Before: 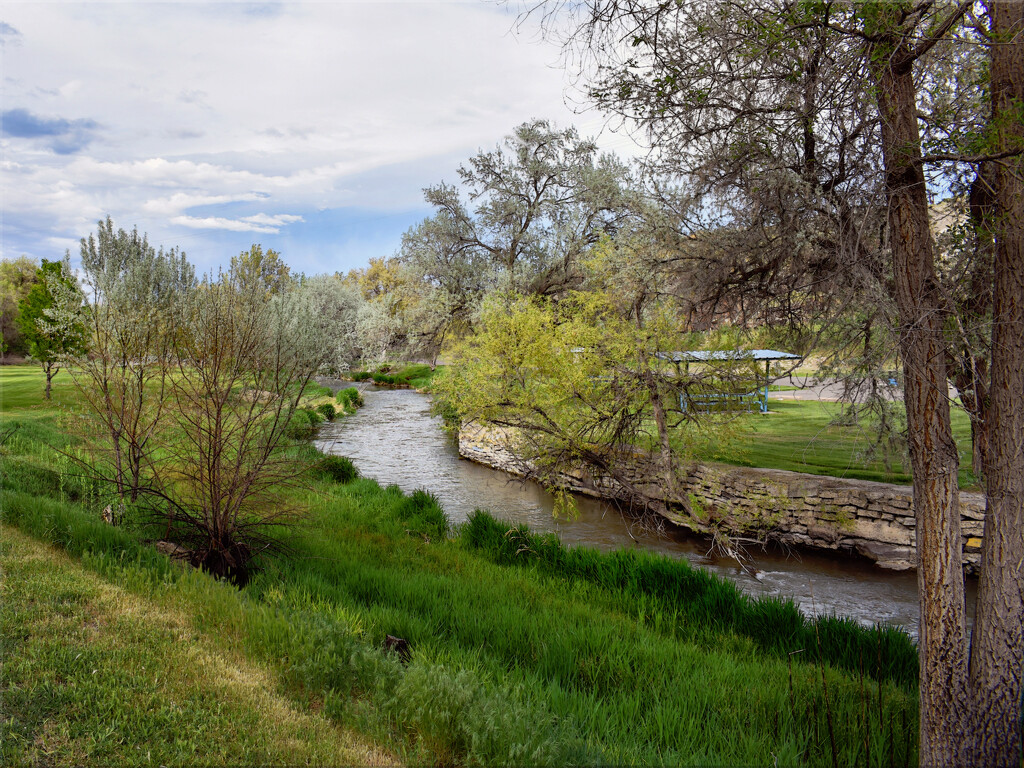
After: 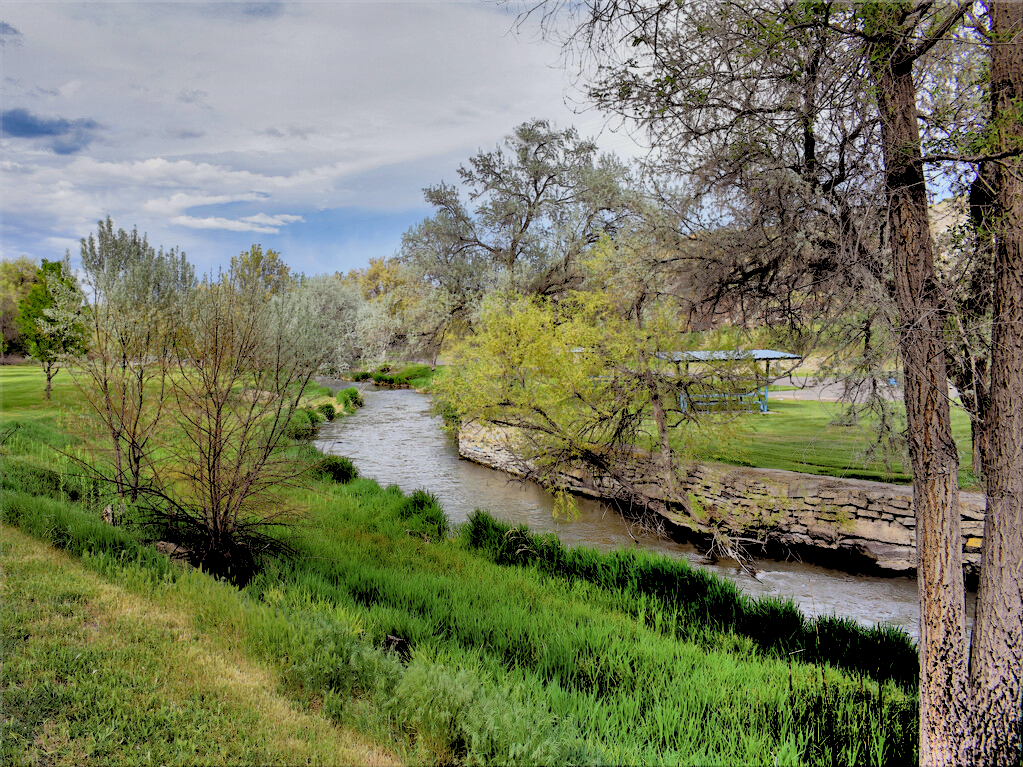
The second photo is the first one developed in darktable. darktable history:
rgb levels: preserve colors sum RGB, levels [[0.038, 0.433, 0.934], [0, 0.5, 1], [0, 0.5, 1]]
white balance: red 0.988, blue 1.017
shadows and highlights: shadows 75, highlights -60.85, soften with gaussian
